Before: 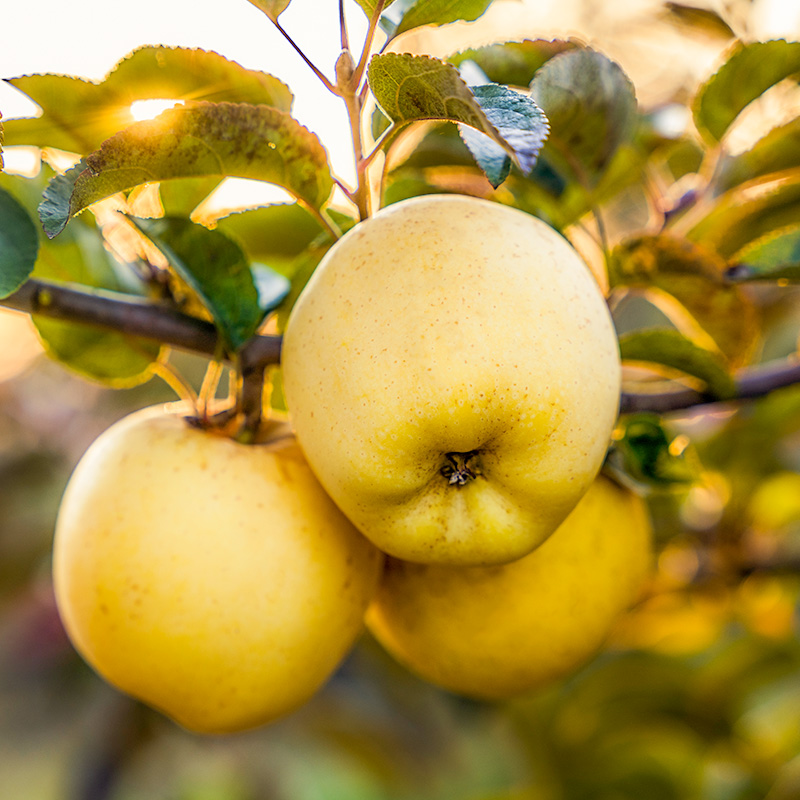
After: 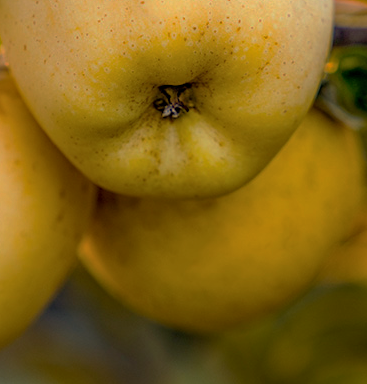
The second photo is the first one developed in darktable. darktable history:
base curve: curves: ch0 [(0, 0) (0.826, 0.587) (1, 1)], preserve colors none
haze removal: compatibility mode true, adaptive false
crop: left 35.898%, top 45.887%, right 18.104%, bottom 5.995%
